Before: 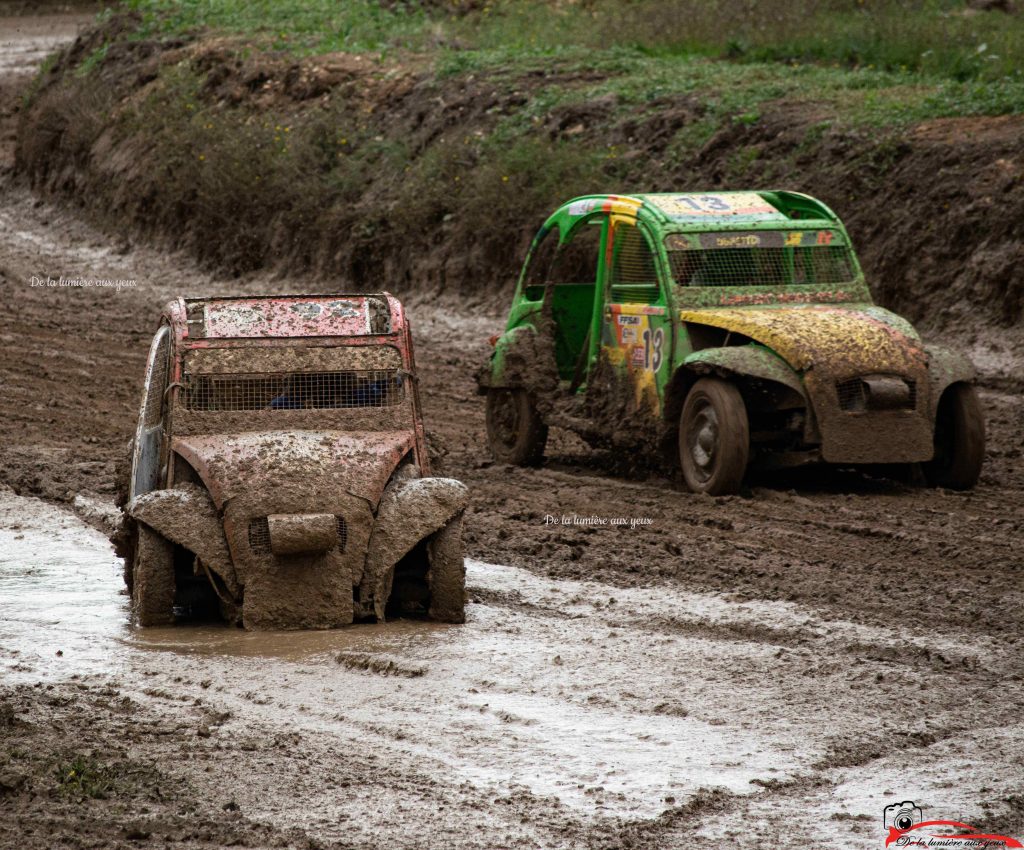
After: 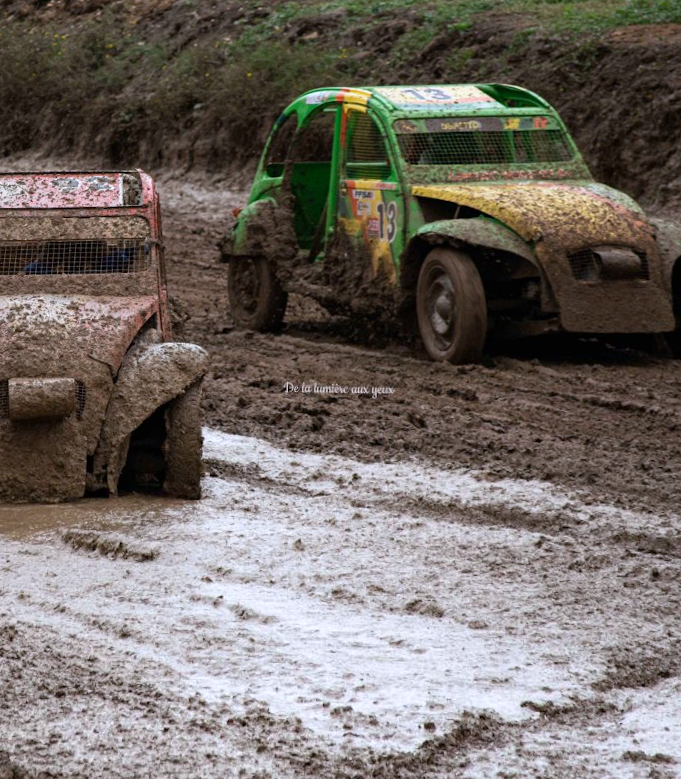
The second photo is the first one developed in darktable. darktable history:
crop and rotate: left 17.959%, top 5.771%, right 1.742%
color calibration: illuminant as shot in camera, x 0.358, y 0.373, temperature 4628.91 K
rotate and perspective: rotation 0.72°, lens shift (vertical) -0.352, lens shift (horizontal) -0.051, crop left 0.152, crop right 0.859, crop top 0.019, crop bottom 0.964
tone equalizer: on, module defaults
